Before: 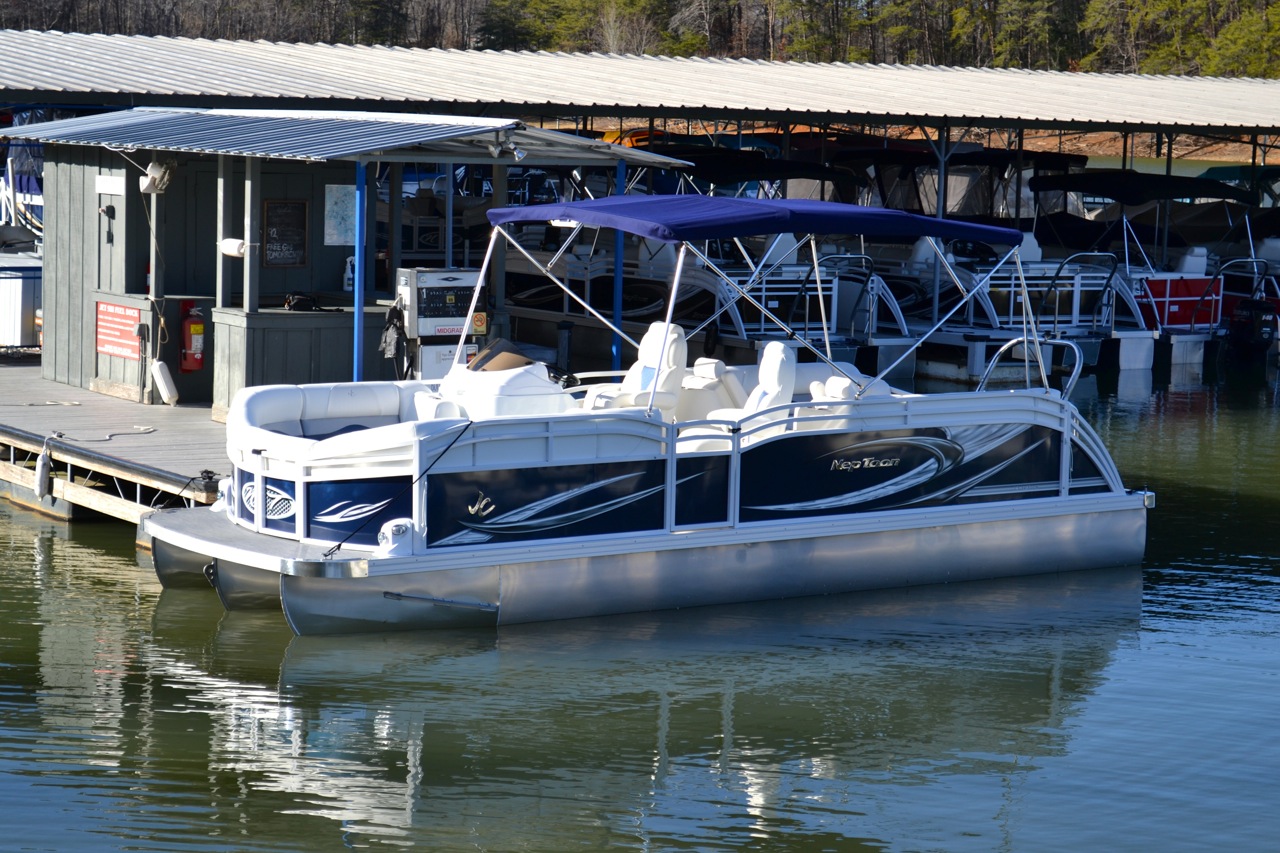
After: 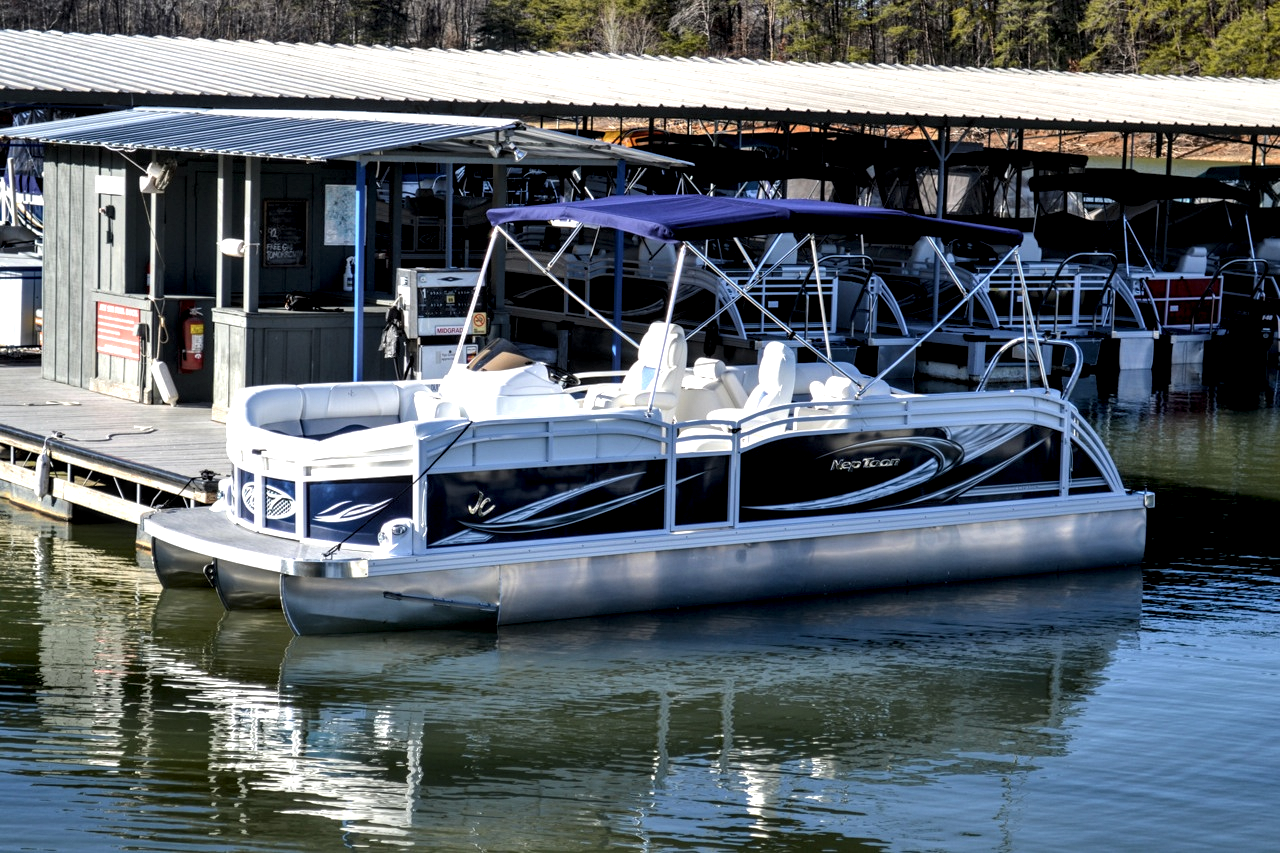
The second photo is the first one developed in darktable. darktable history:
local contrast: highlights 65%, shadows 54%, detail 169%, midtone range 0.514
levels: levels [0.031, 0.5, 0.969]
